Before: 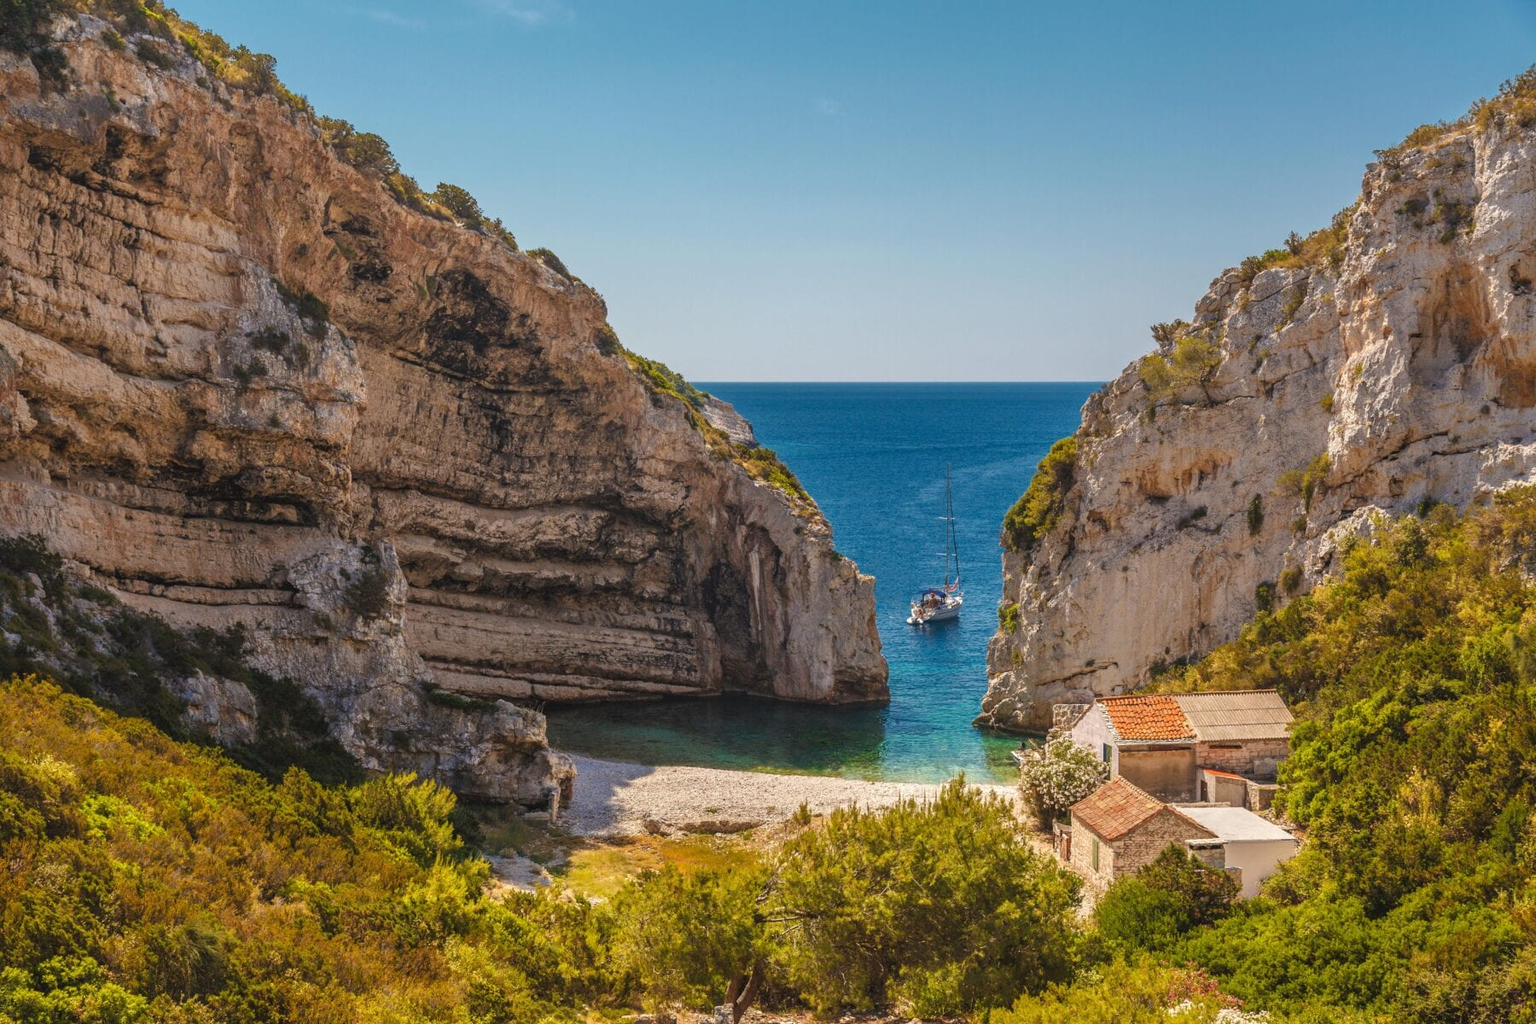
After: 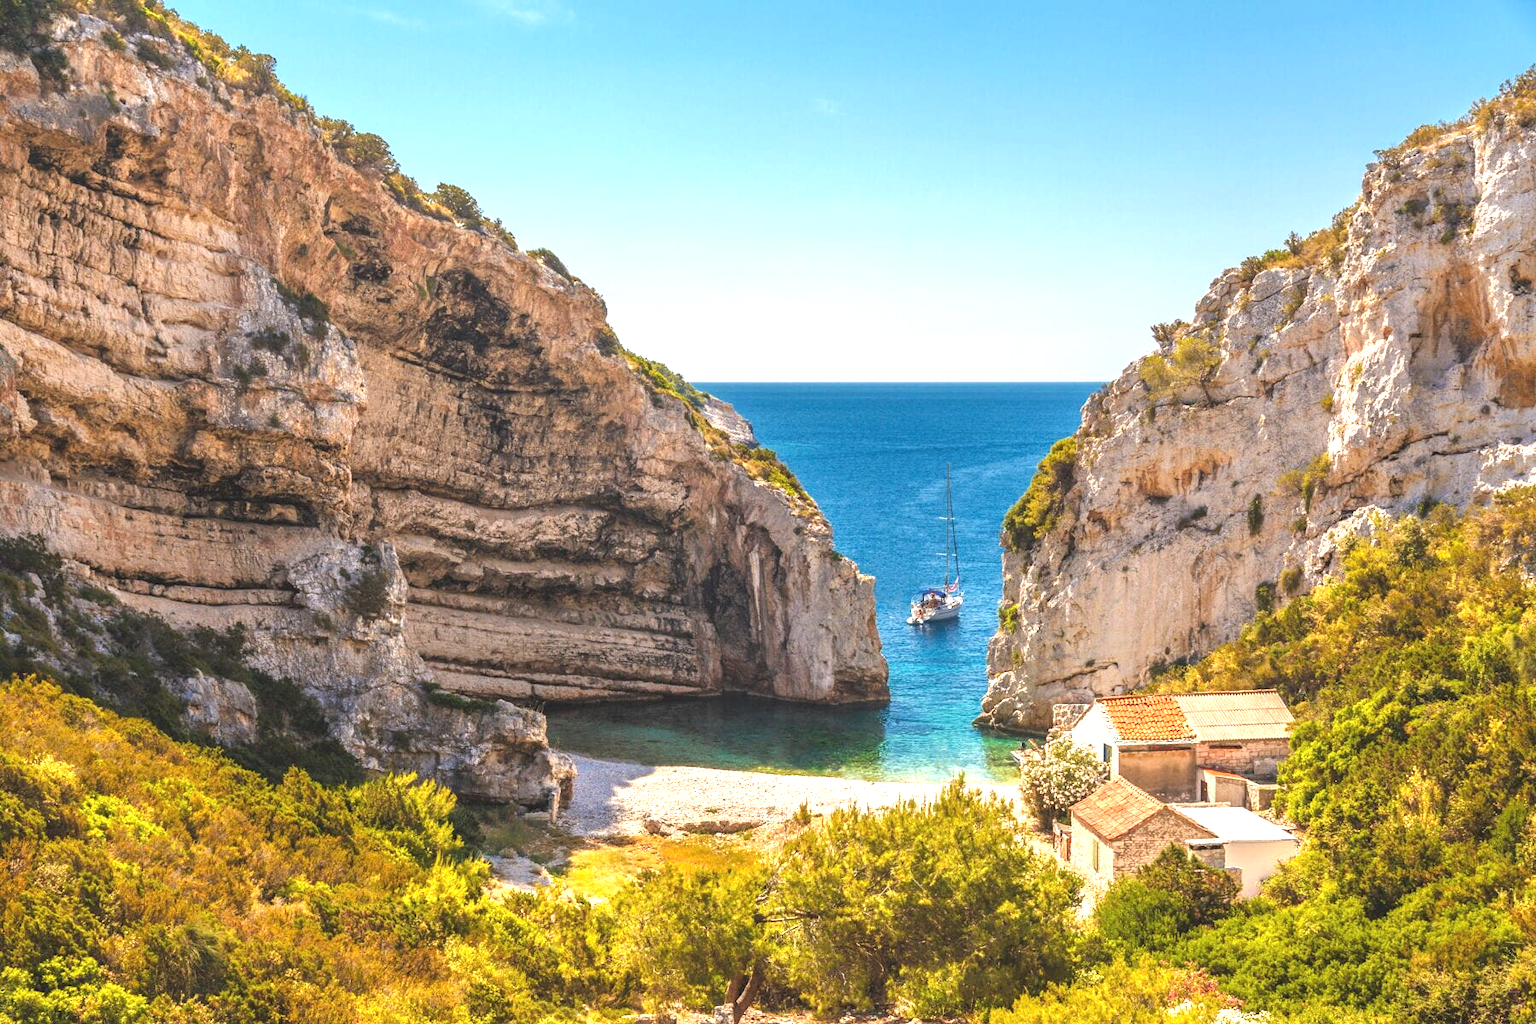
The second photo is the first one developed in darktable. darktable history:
exposure: black level correction -0.002, exposure 1.112 EV, compensate highlight preservation false
